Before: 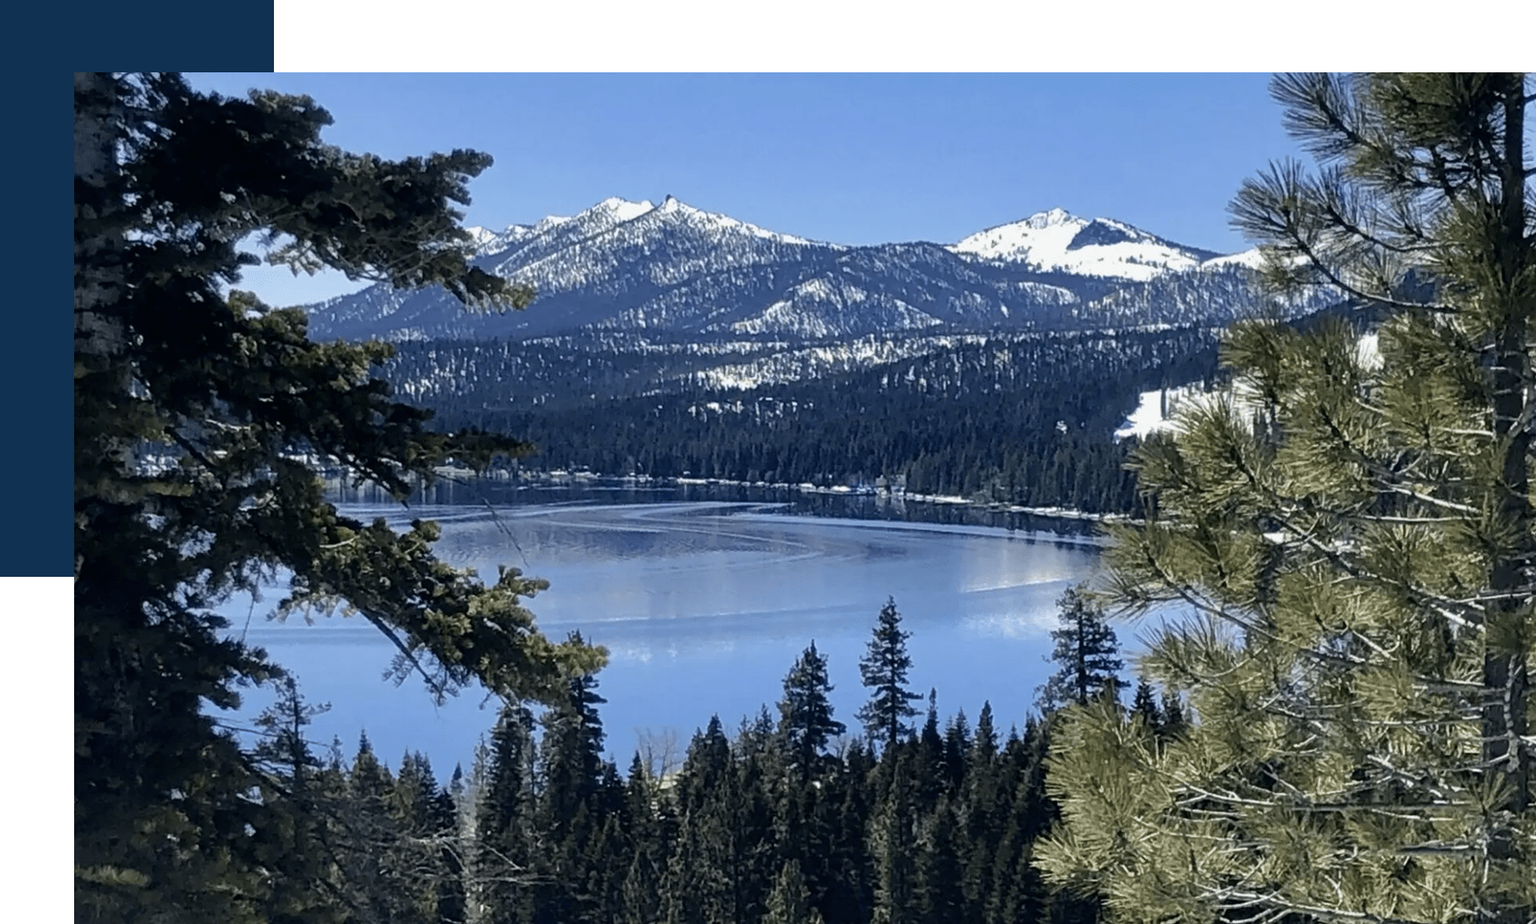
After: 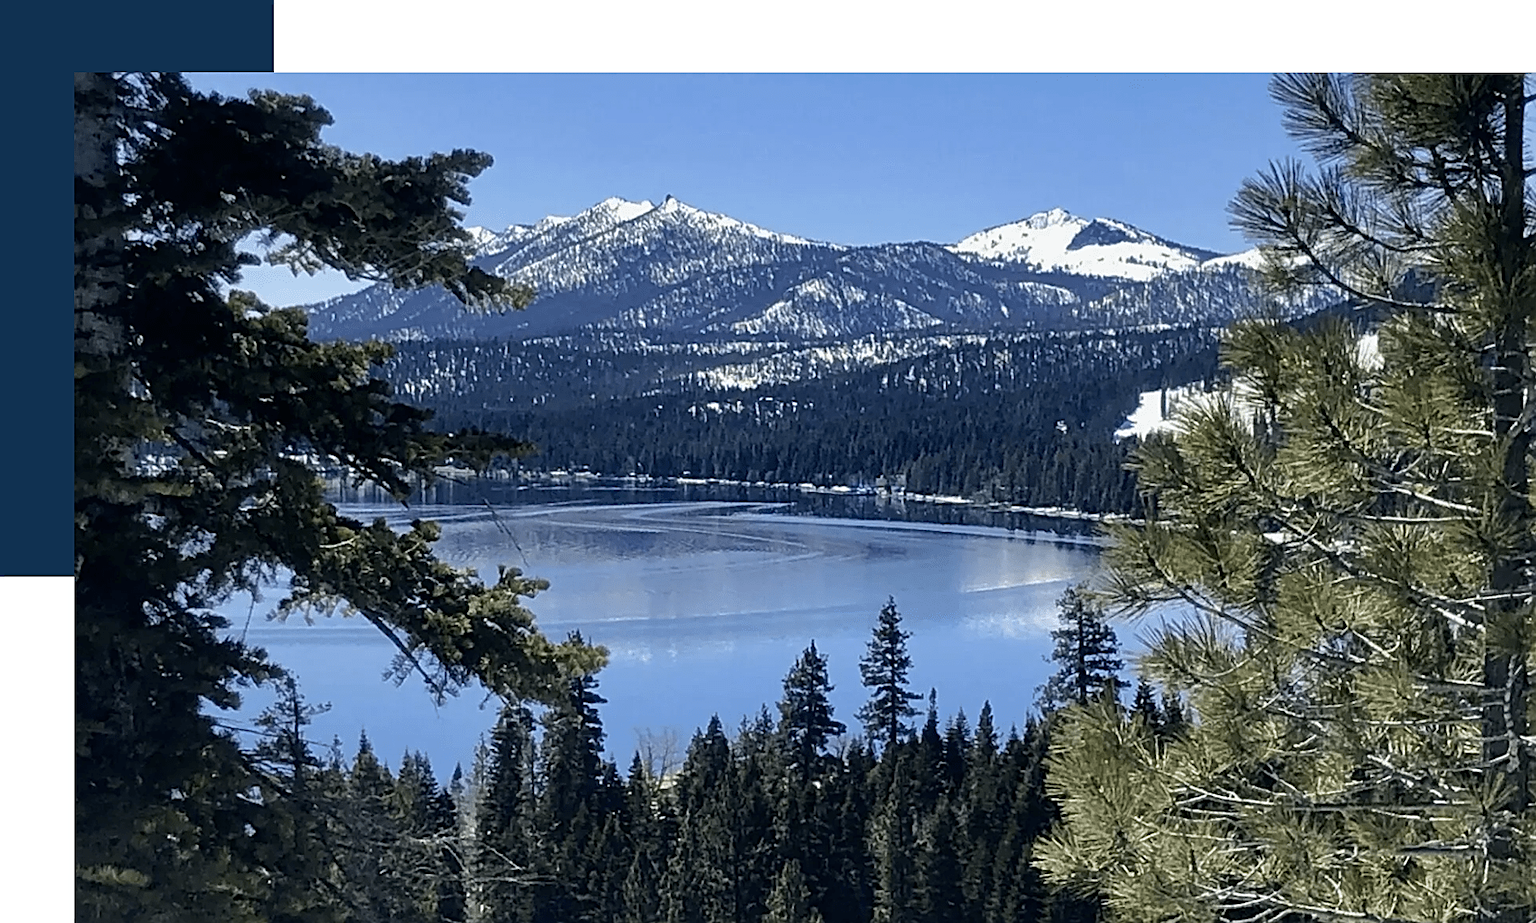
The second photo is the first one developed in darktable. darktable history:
color correction: highlights a* -0.182, highlights b* -0.124
sharpen: on, module defaults
white balance: emerald 1
exposure: compensate highlight preservation false
